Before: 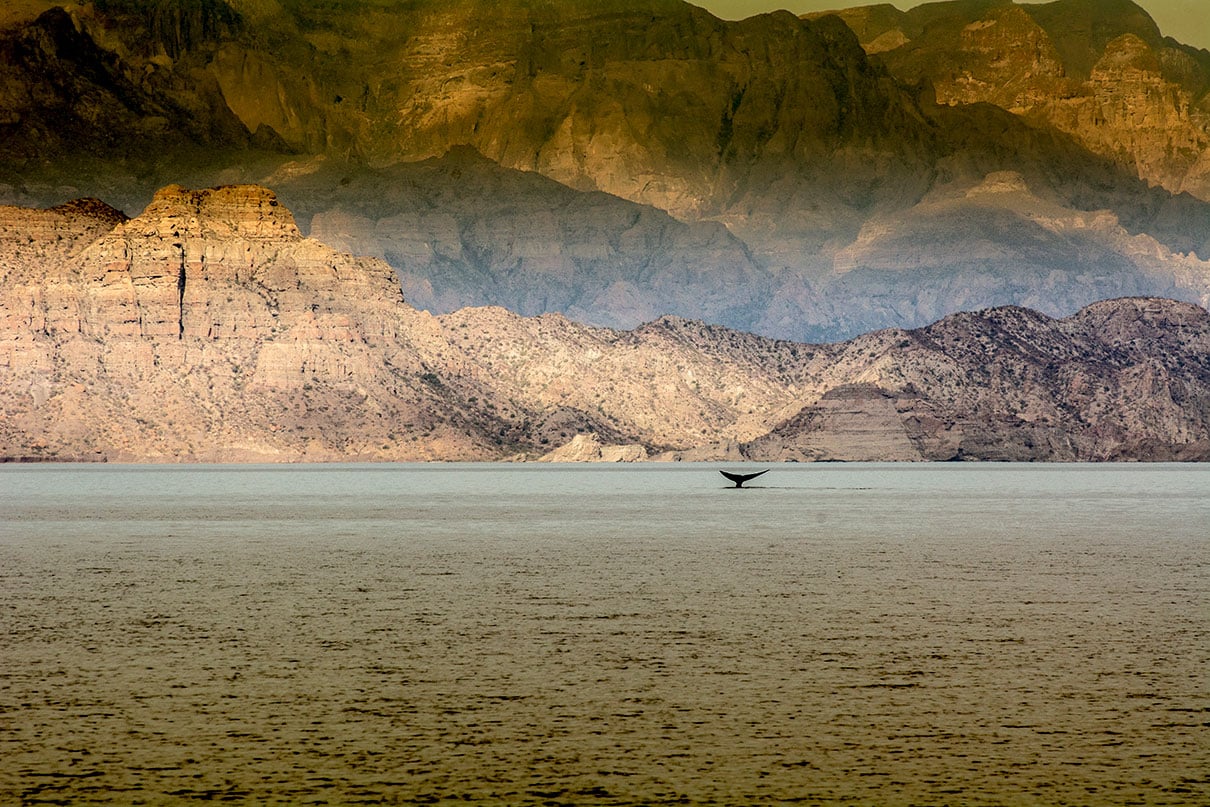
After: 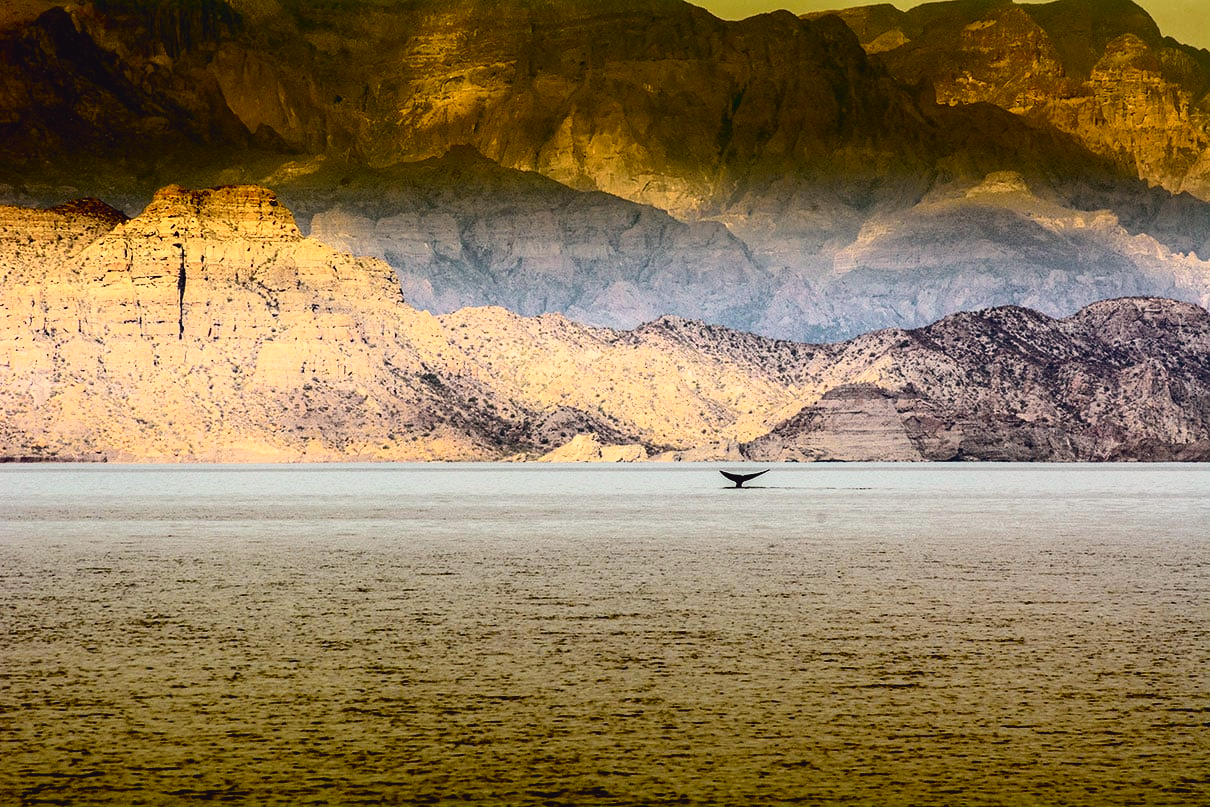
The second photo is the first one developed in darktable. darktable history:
tone curve: curves: ch0 [(0, 0.031) (0.145, 0.106) (0.319, 0.269) (0.495, 0.544) (0.707, 0.833) (0.859, 0.931) (1, 0.967)]; ch1 [(0, 0) (0.279, 0.218) (0.424, 0.411) (0.495, 0.504) (0.538, 0.55) (0.578, 0.595) (0.707, 0.778) (1, 1)]; ch2 [(0, 0) (0.125, 0.089) (0.353, 0.329) (0.436, 0.432) (0.552, 0.554) (0.615, 0.674) (1, 1)], color space Lab, independent channels, preserve colors none
